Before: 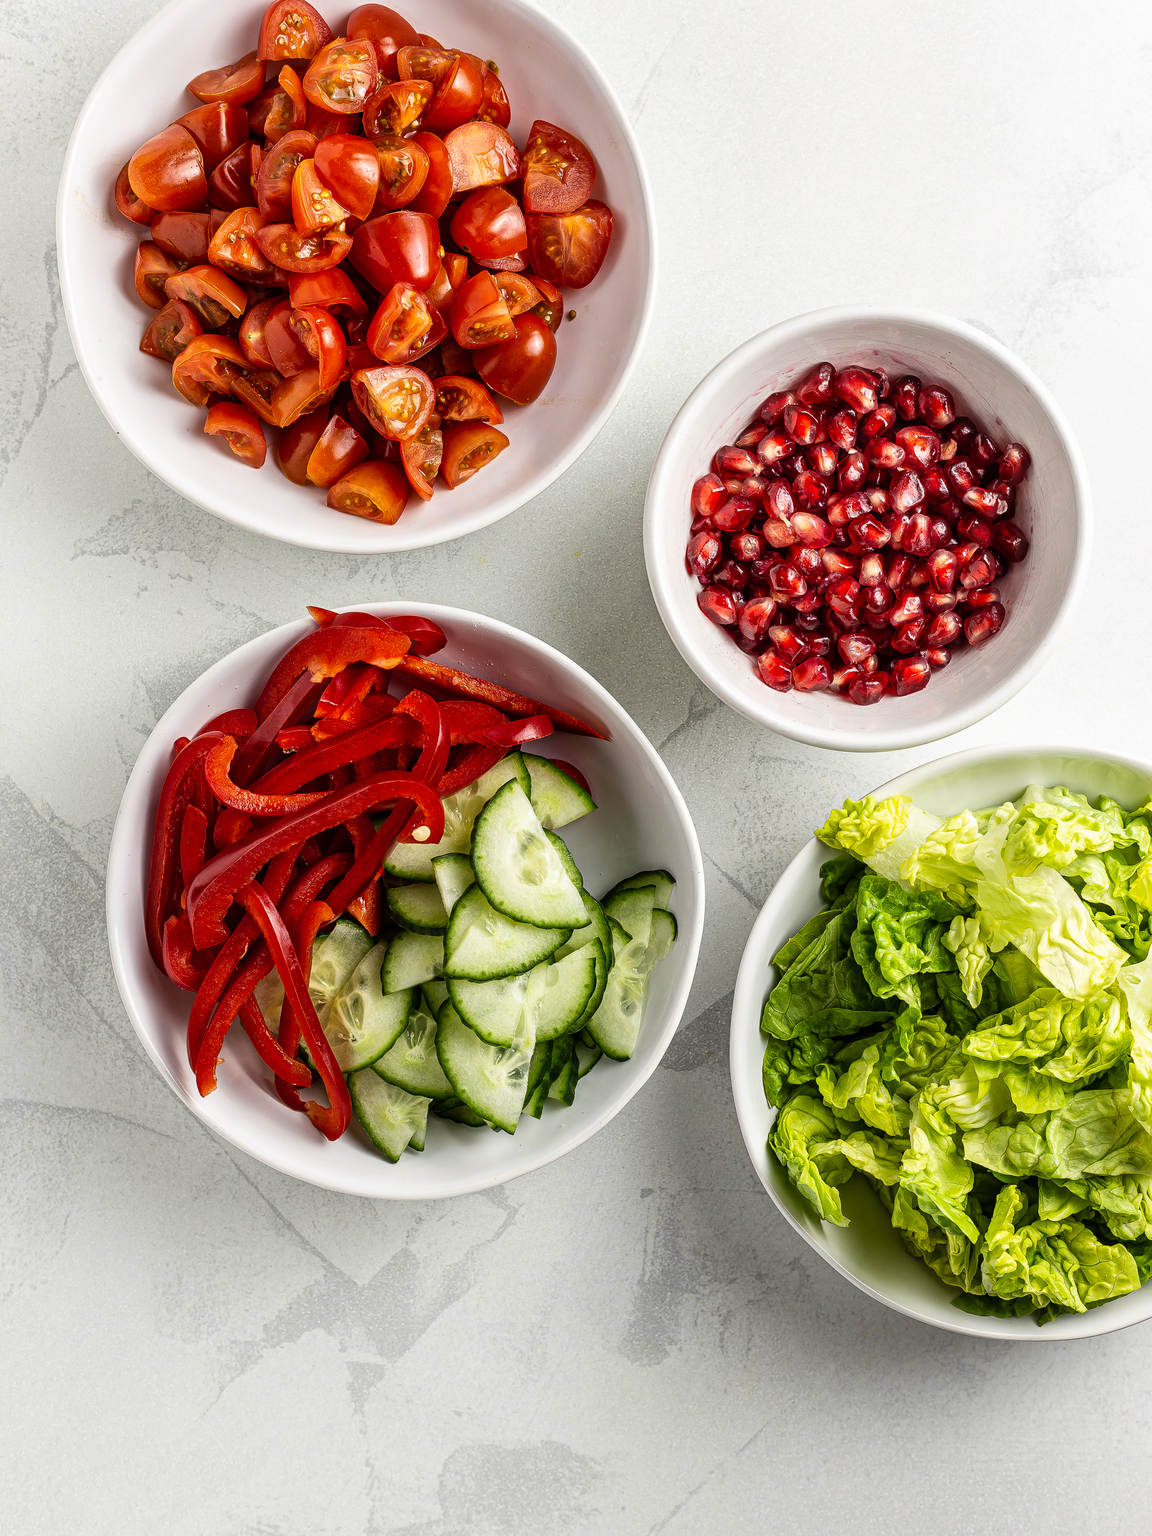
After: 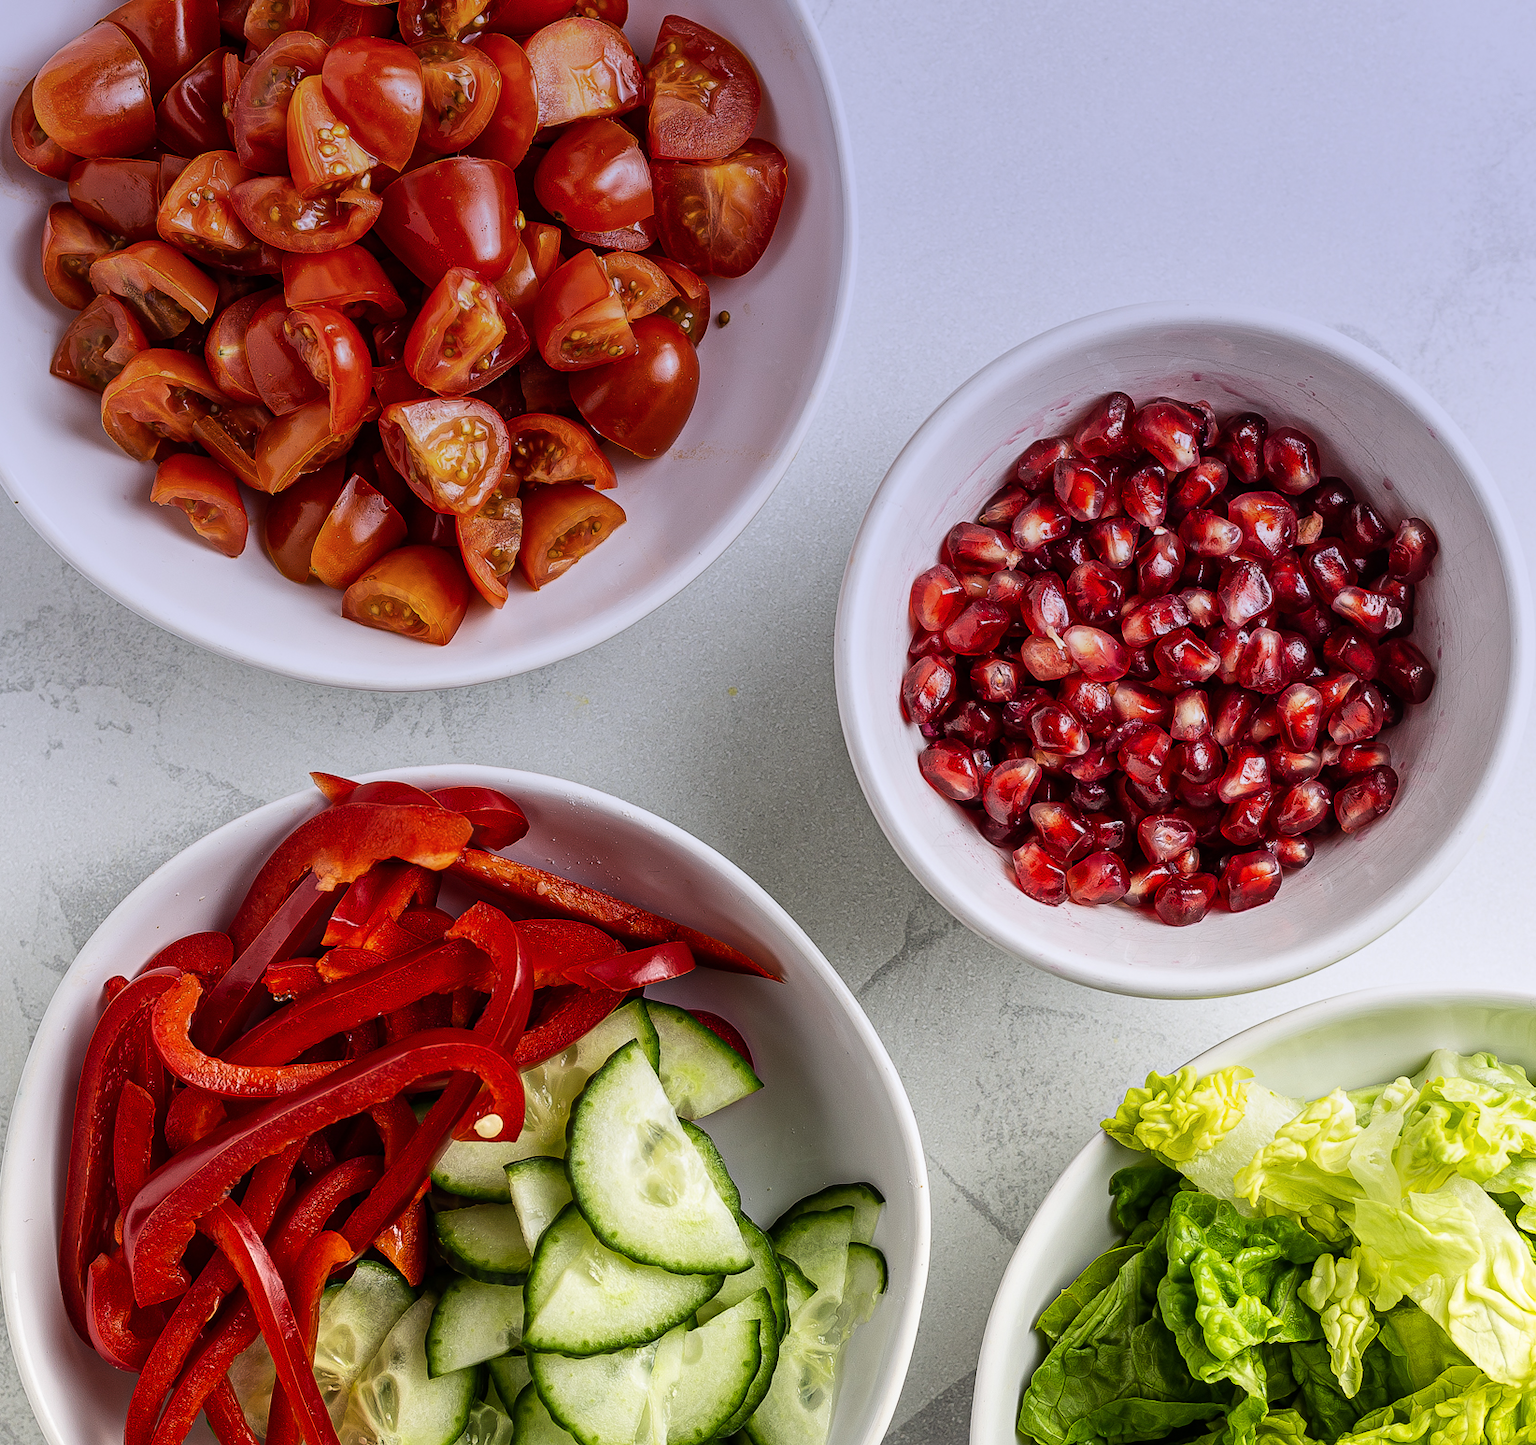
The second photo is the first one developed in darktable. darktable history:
graduated density: hue 238.83°, saturation 50%
crop and rotate: left 9.345%, top 7.22%, right 4.982%, bottom 32.331%
